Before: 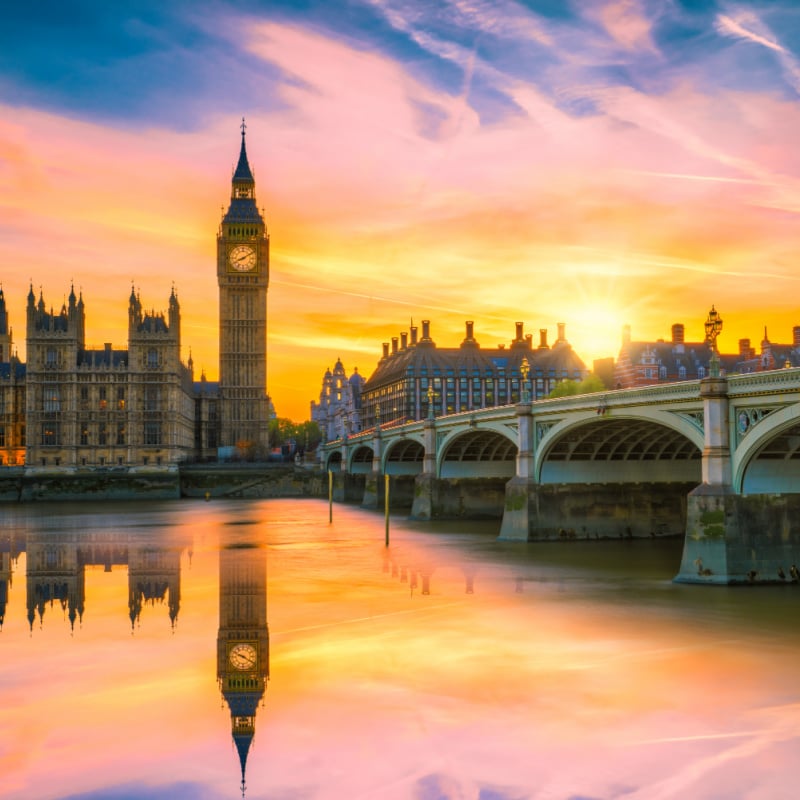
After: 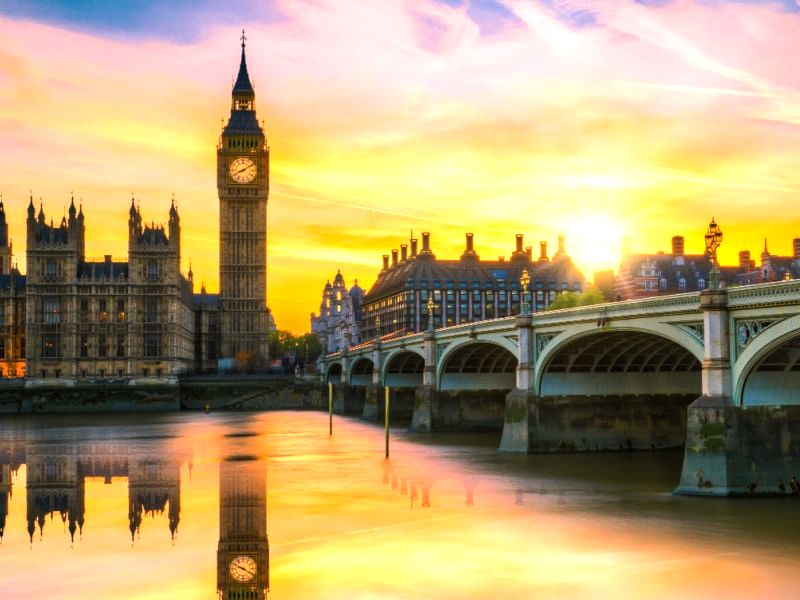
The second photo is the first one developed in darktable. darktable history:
tone equalizer: -8 EV -0.75 EV, -7 EV -0.7 EV, -6 EV -0.6 EV, -5 EV -0.4 EV, -3 EV 0.4 EV, -2 EV 0.6 EV, -1 EV 0.7 EV, +0 EV 0.75 EV, edges refinement/feathering 500, mask exposure compensation -1.57 EV, preserve details no
base curve: curves: ch0 [(0, 0) (0.472, 0.455) (1, 1)], preserve colors none
crop: top 11.038%, bottom 13.962%
